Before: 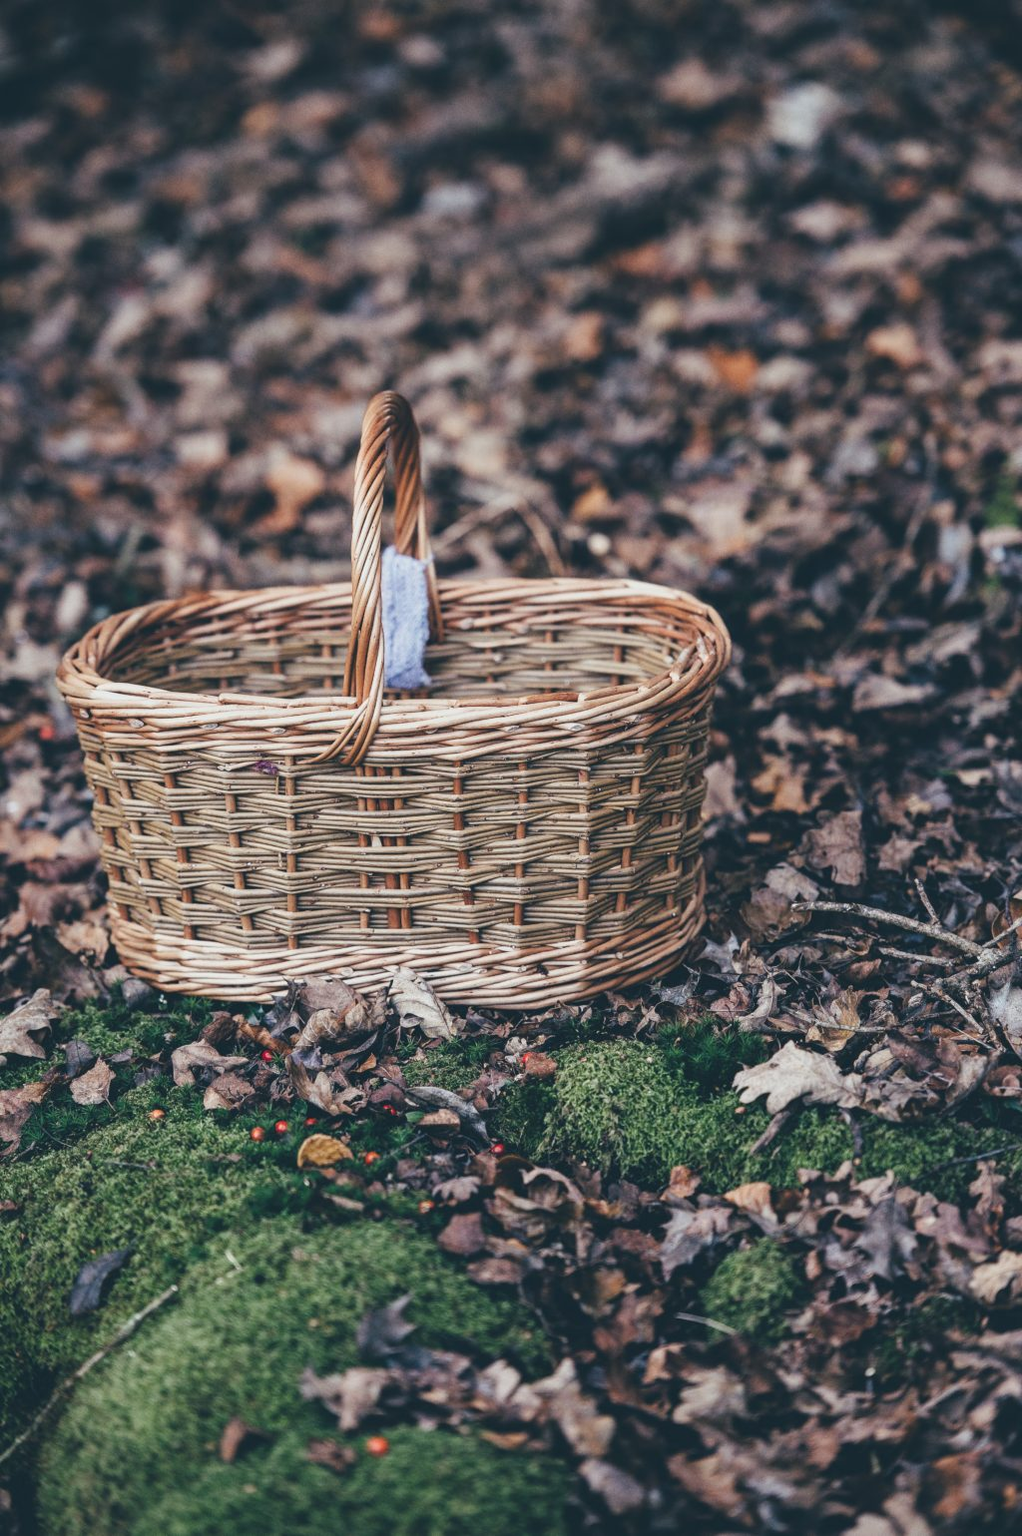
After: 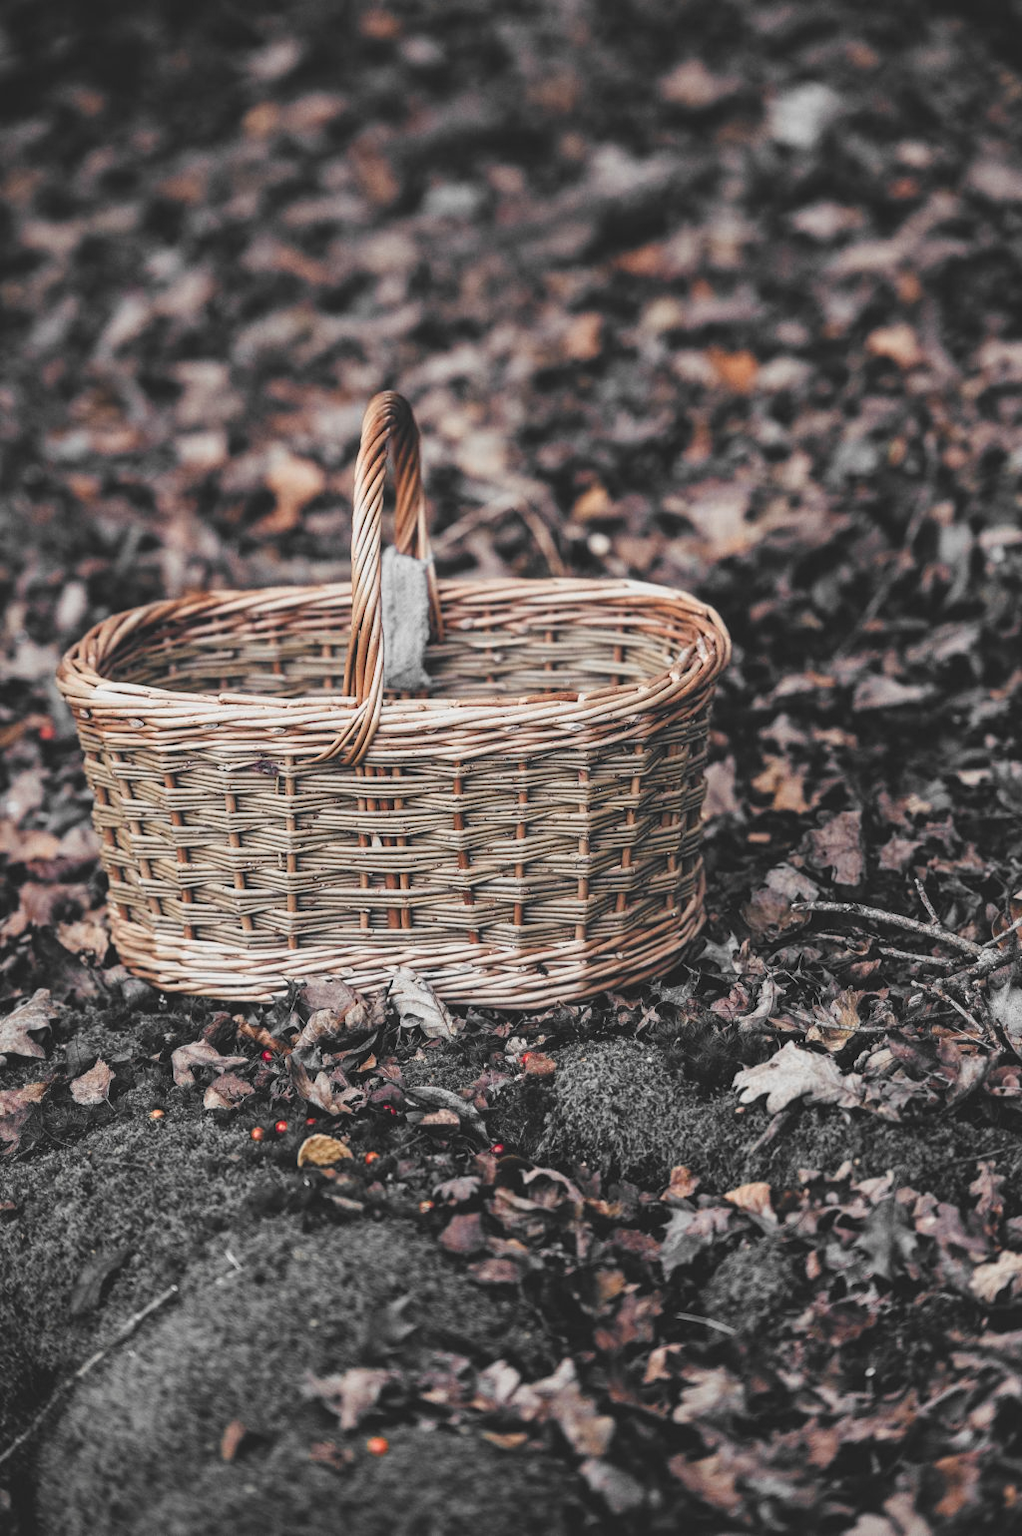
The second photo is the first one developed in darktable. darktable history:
color correction: saturation 0.99
color zones: curves: ch0 [(0, 0.447) (0.184, 0.543) (0.323, 0.476) (0.429, 0.445) (0.571, 0.443) (0.714, 0.451) (0.857, 0.452) (1, 0.447)]; ch1 [(0, 0.464) (0.176, 0.46) (0.287, 0.177) (0.429, 0.002) (0.571, 0) (0.714, 0) (0.857, 0) (1, 0.464)], mix 20%
